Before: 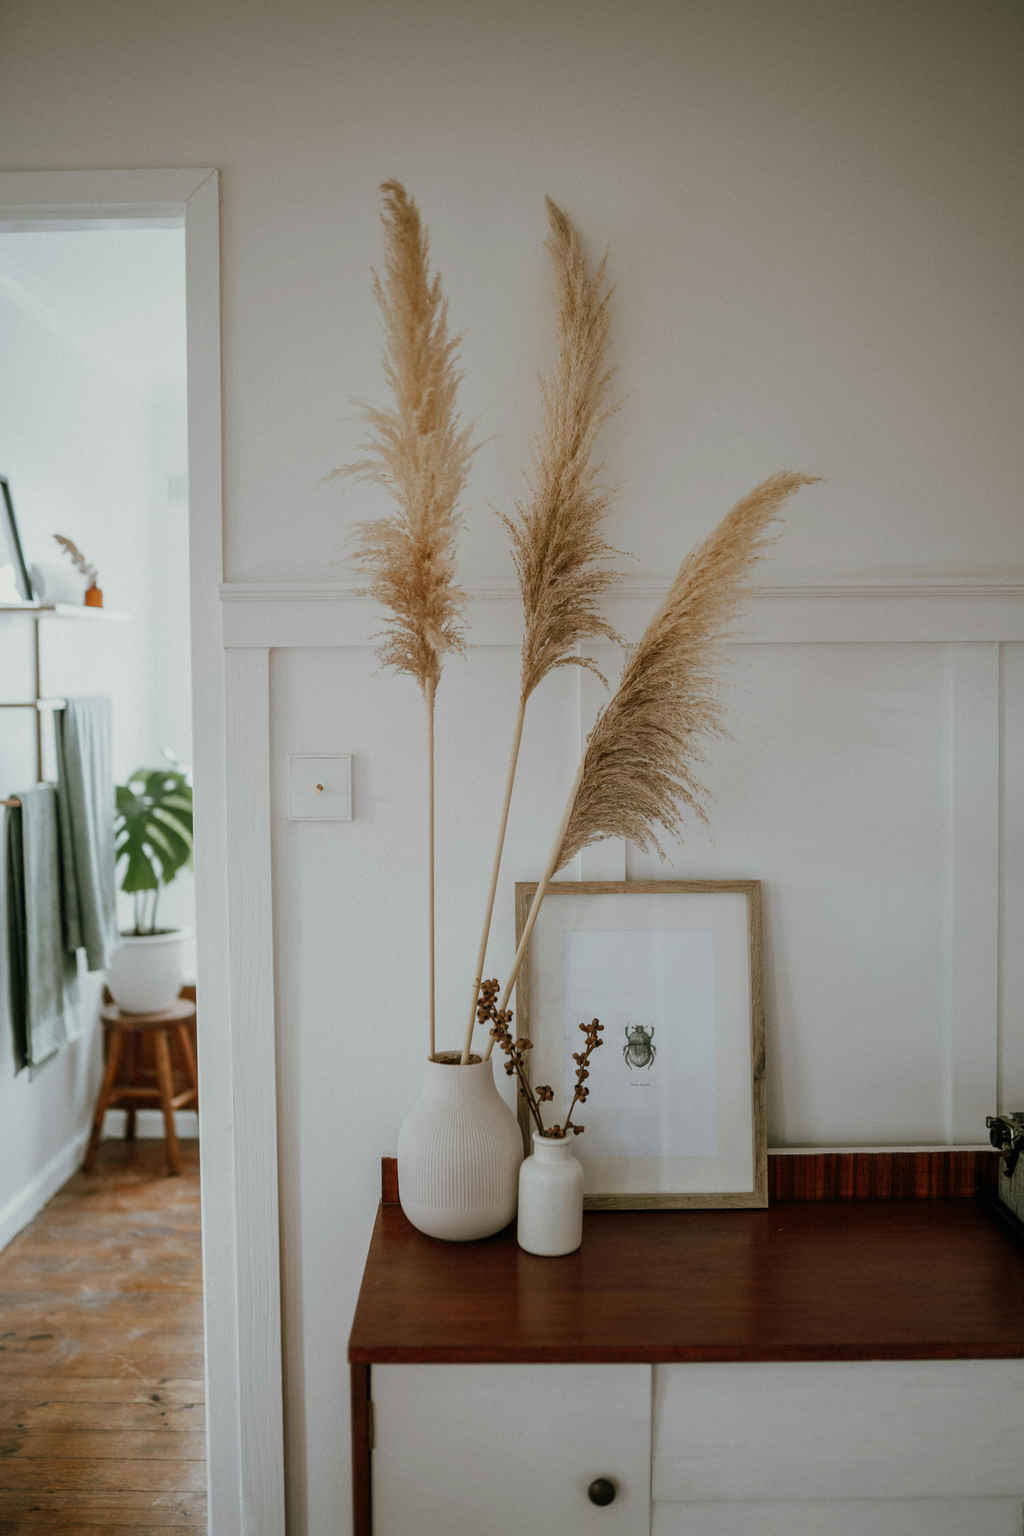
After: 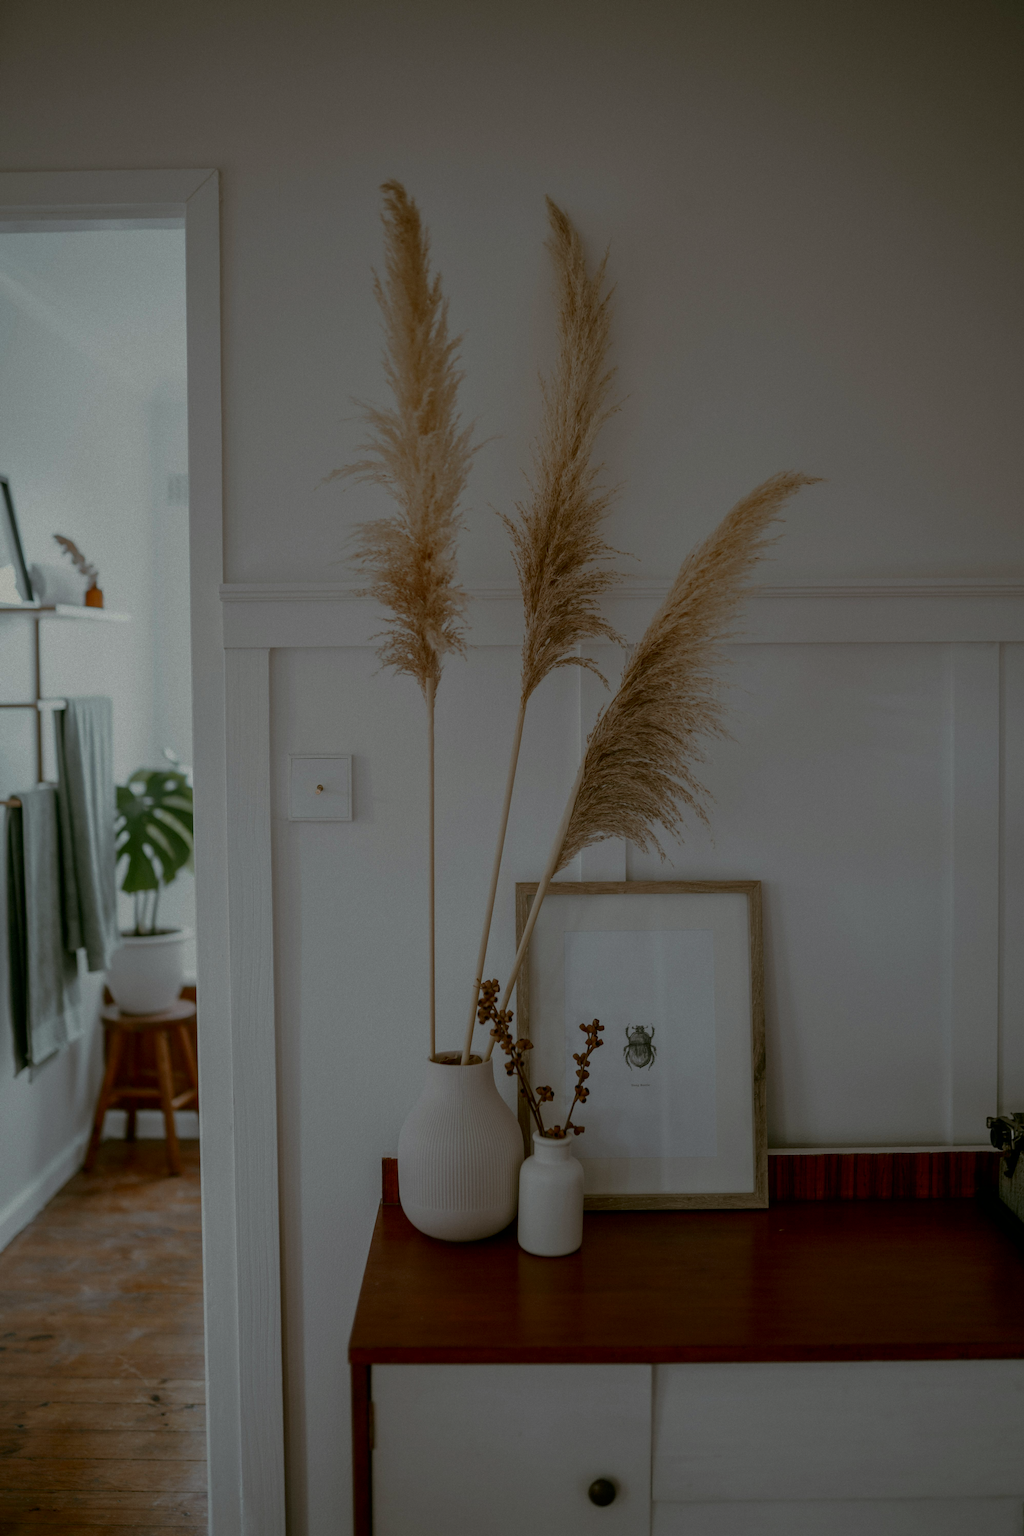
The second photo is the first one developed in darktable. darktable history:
base curve: curves: ch0 [(0, 0) (0.826, 0.587) (1, 1)], preserve colors none
contrast brightness saturation: contrast 0.068, brightness -0.13, saturation 0.051
